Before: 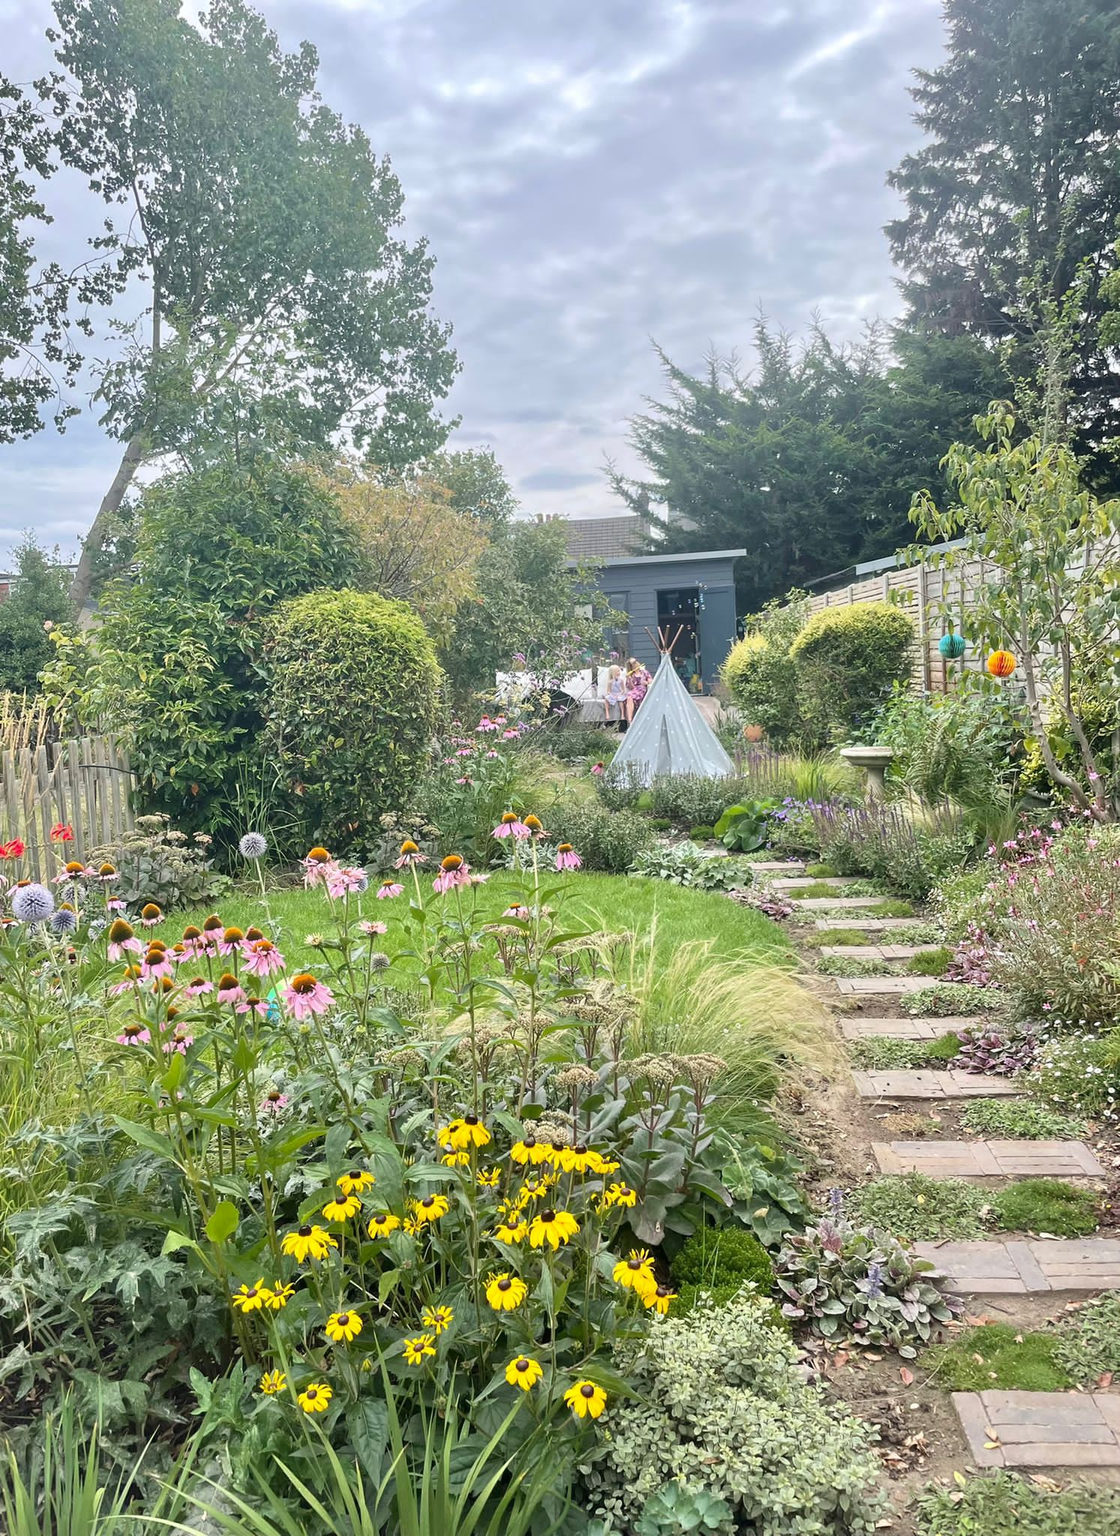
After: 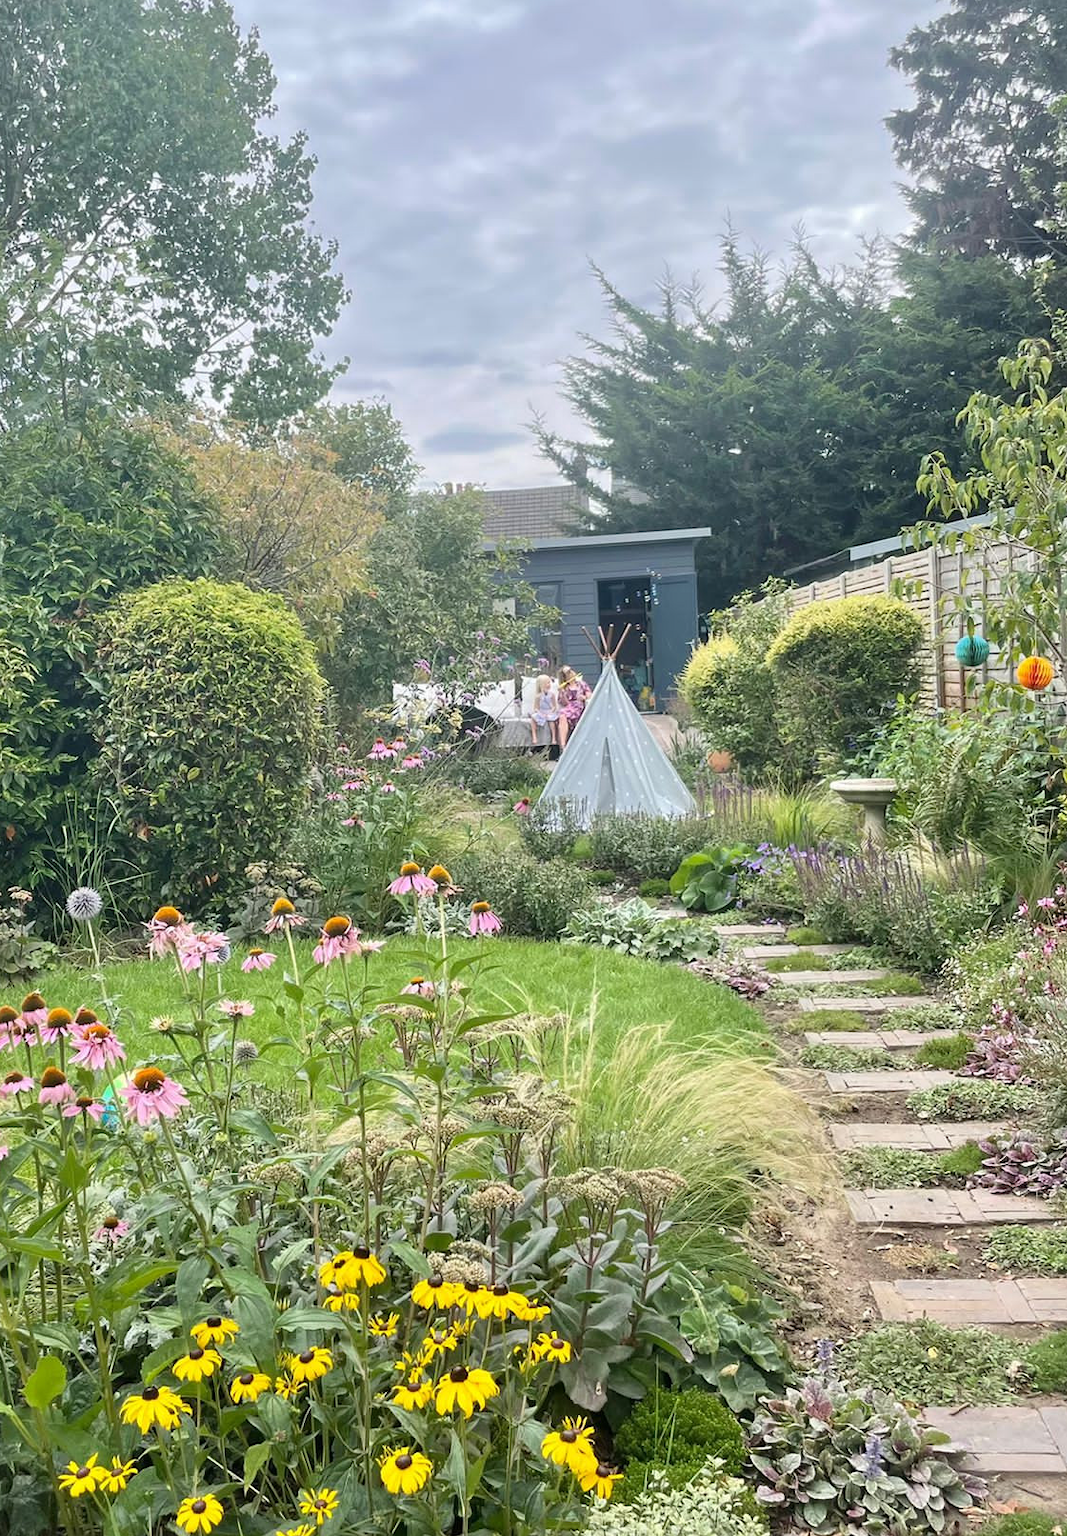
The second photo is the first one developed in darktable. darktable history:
color zones: curves: ch0 [(0, 0.5) (0.143, 0.5) (0.286, 0.5) (0.429, 0.5) (0.62, 0.489) (0.714, 0.445) (0.844, 0.496) (1, 0.5)]; ch1 [(0, 0.5) (0.143, 0.5) (0.286, 0.5) (0.429, 0.5) (0.571, 0.5) (0.714, 0.523) (0.857, 0.5) (1, 0.5)]
crop: left 16.668%, top 8.709%, right 8.298%, bottom 12.512%
